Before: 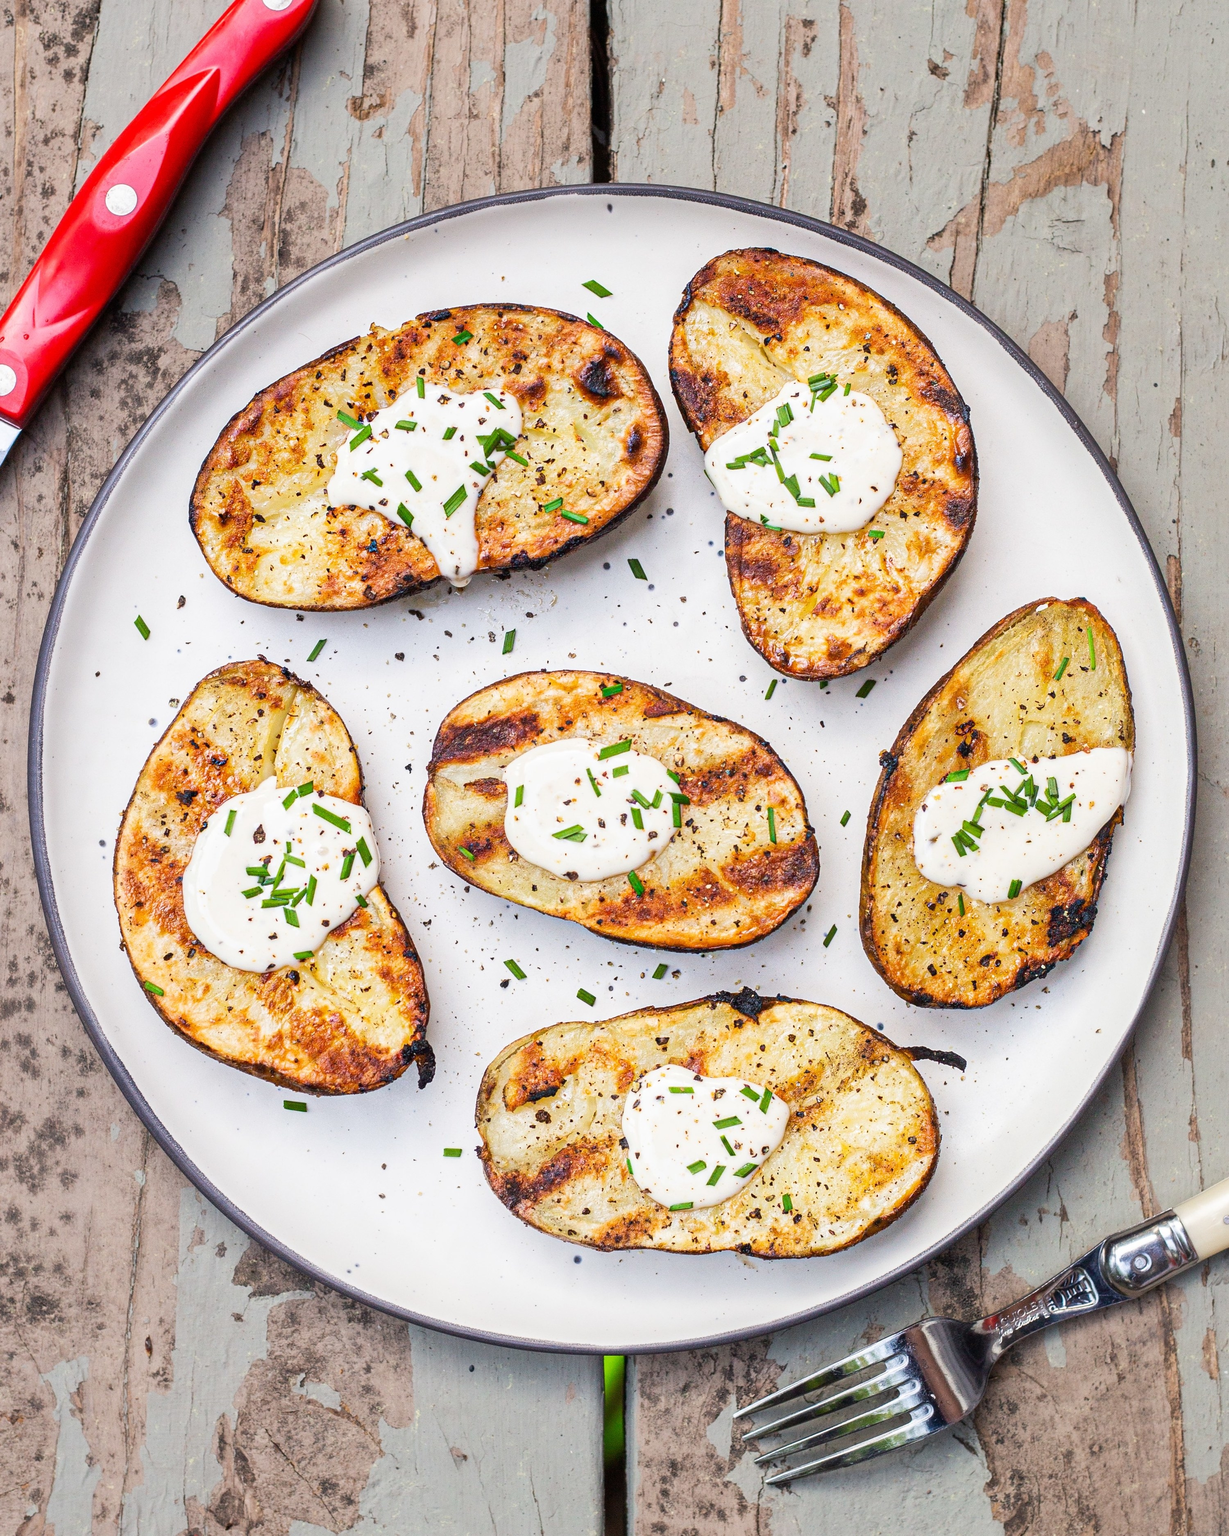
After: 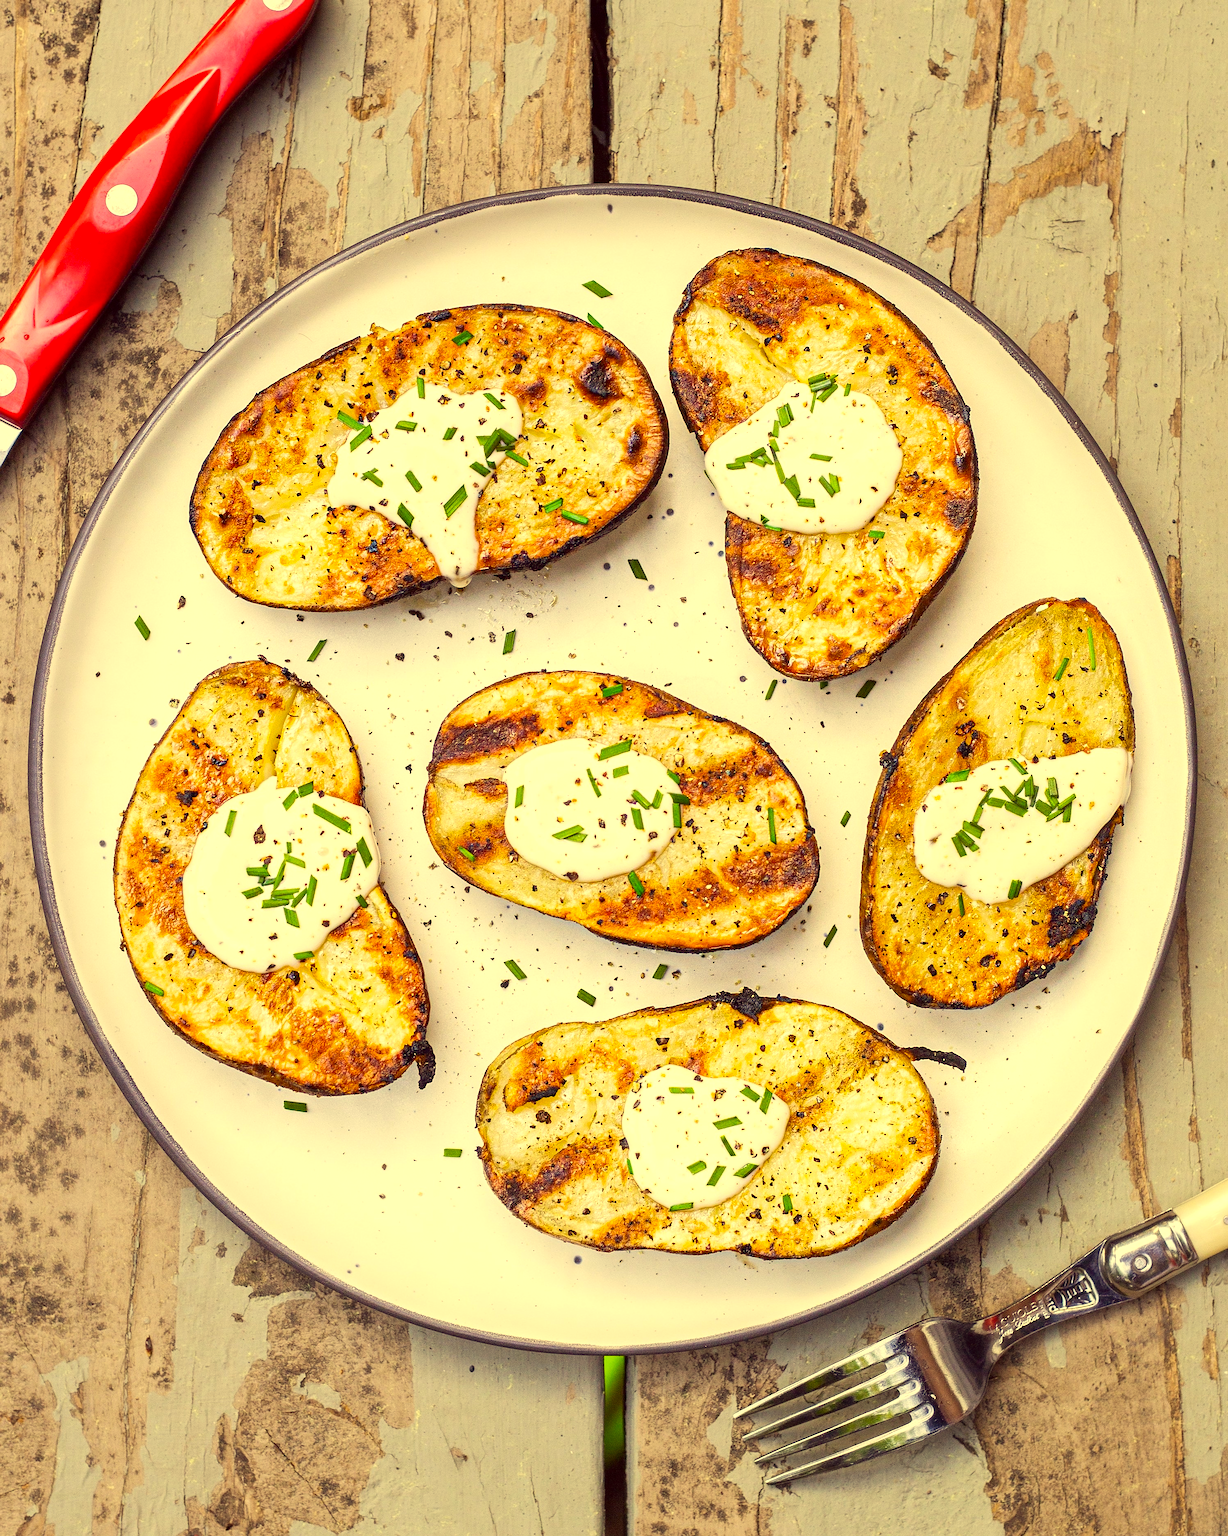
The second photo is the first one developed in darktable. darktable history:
color correction: highlights a* -0.544, highlights b* 39.85, shadows a* 9.5, shadows b* -0.262
exposure: exposure 0.207 EV, compensate highlight preservation false
sharpen: radius 0.98, amount 0.614
